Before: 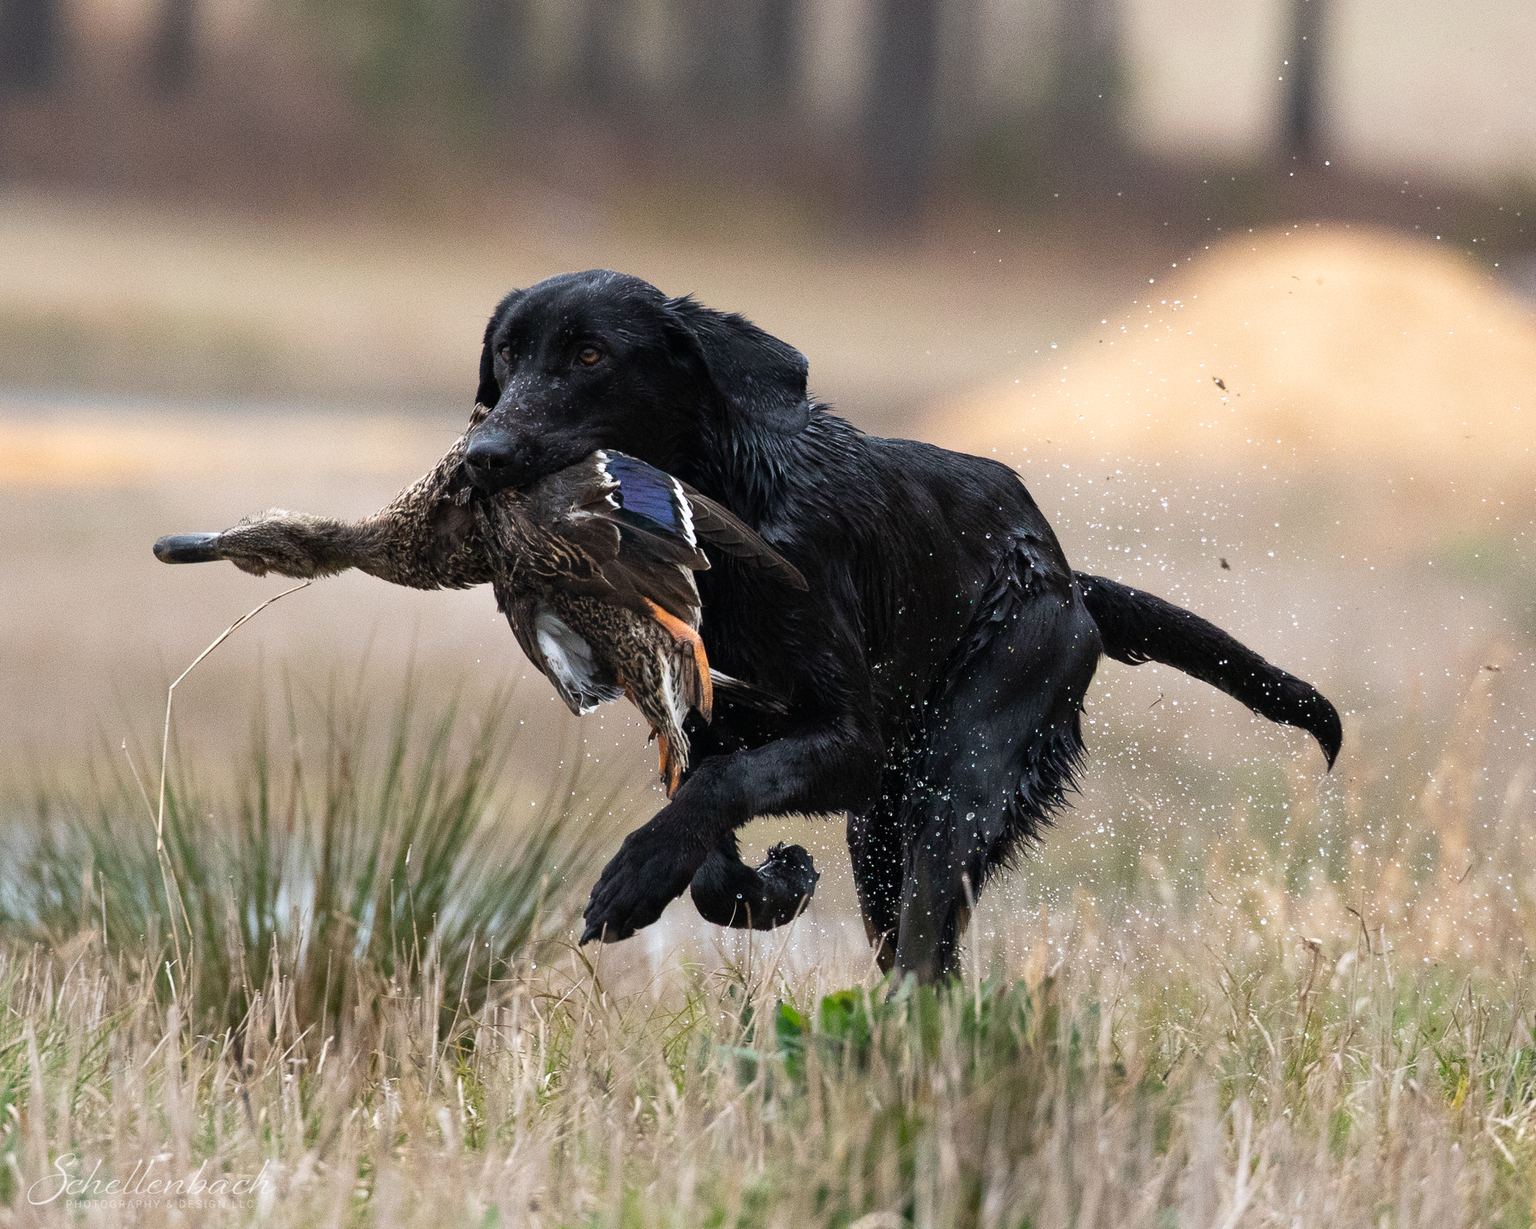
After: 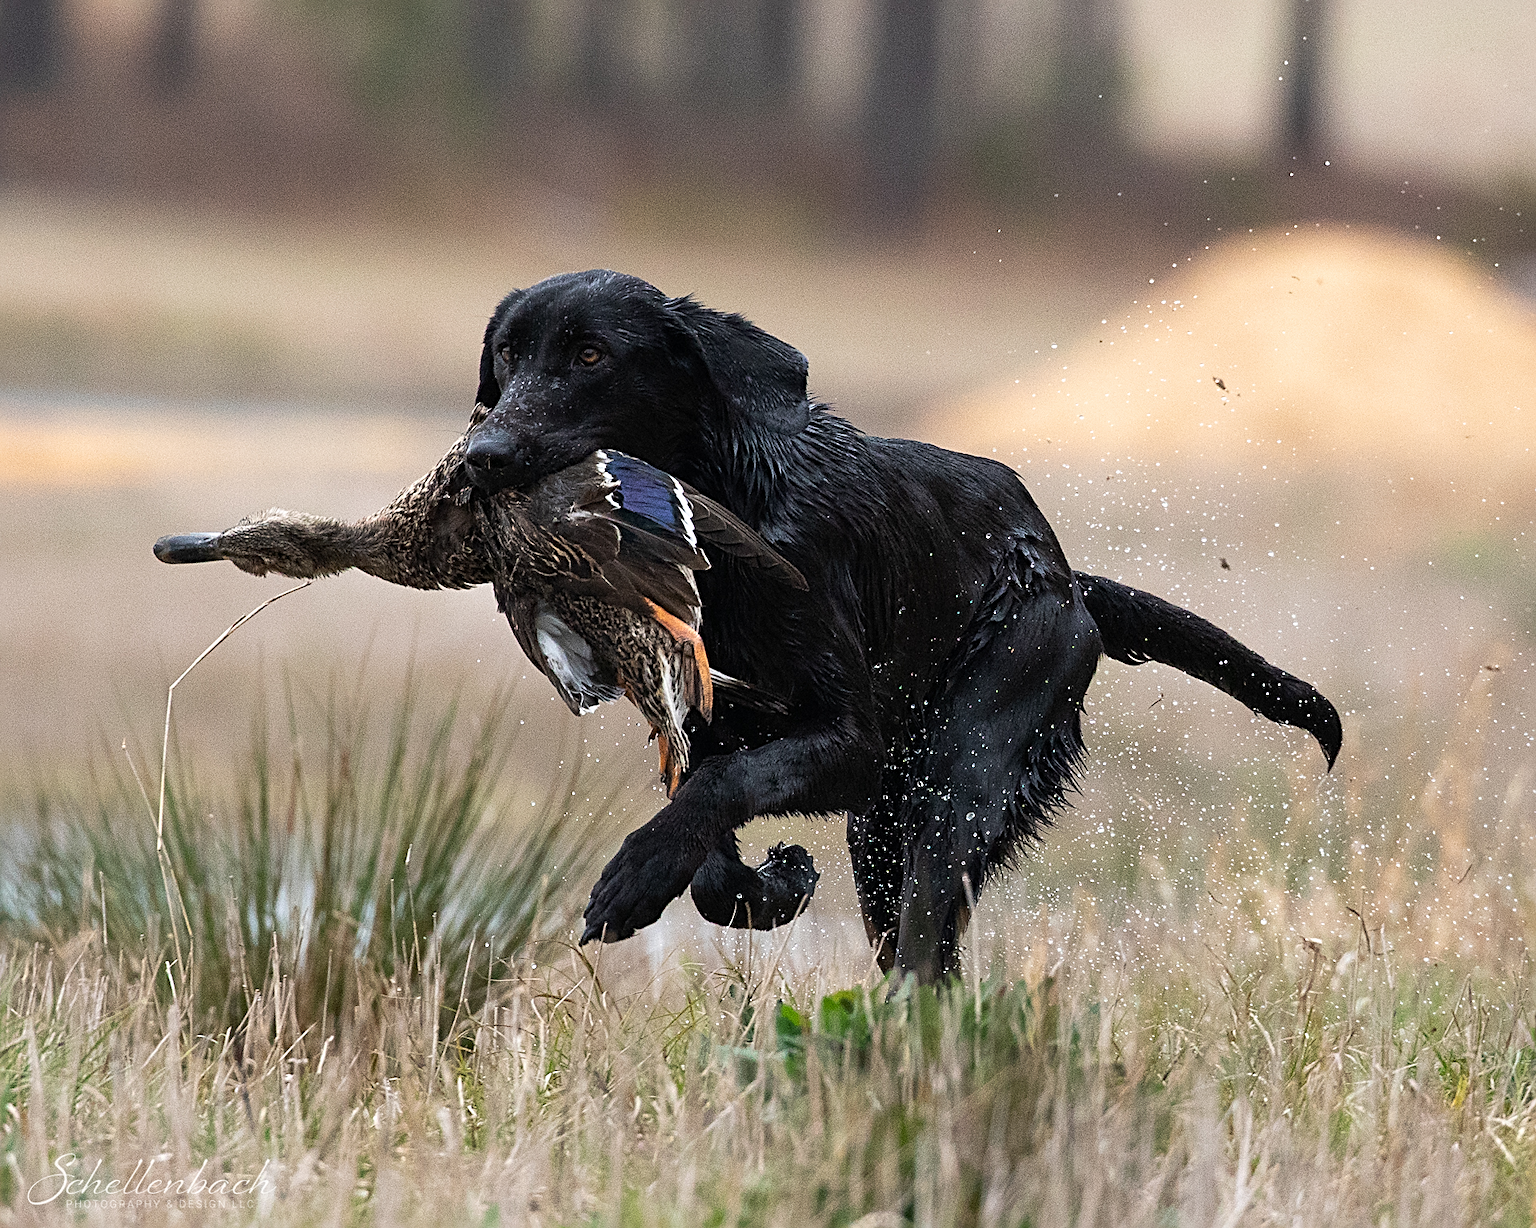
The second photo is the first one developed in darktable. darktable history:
sharpen: radius 2.533, amount 0.621
